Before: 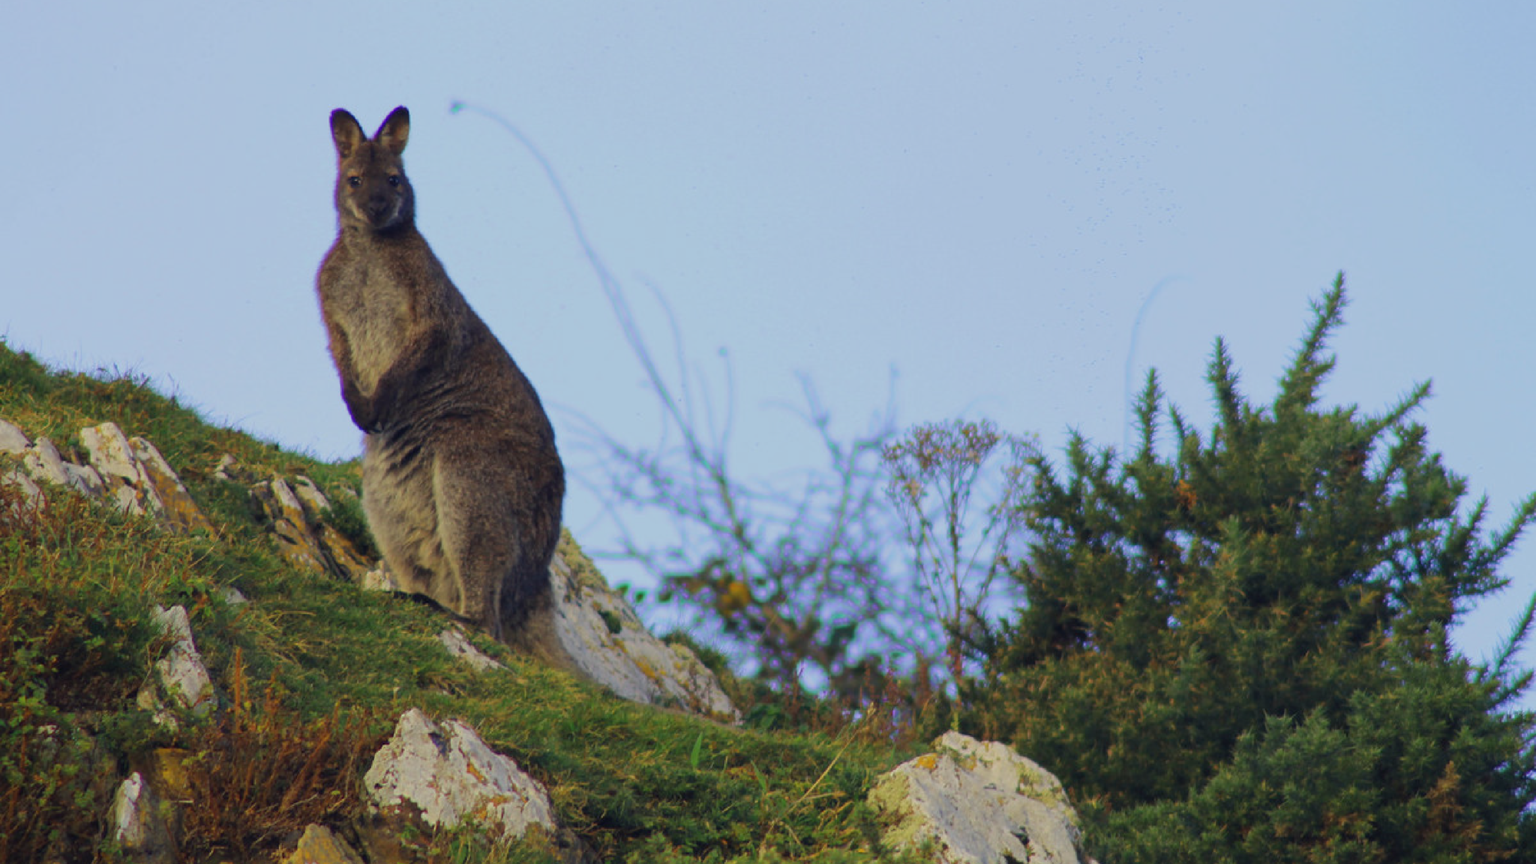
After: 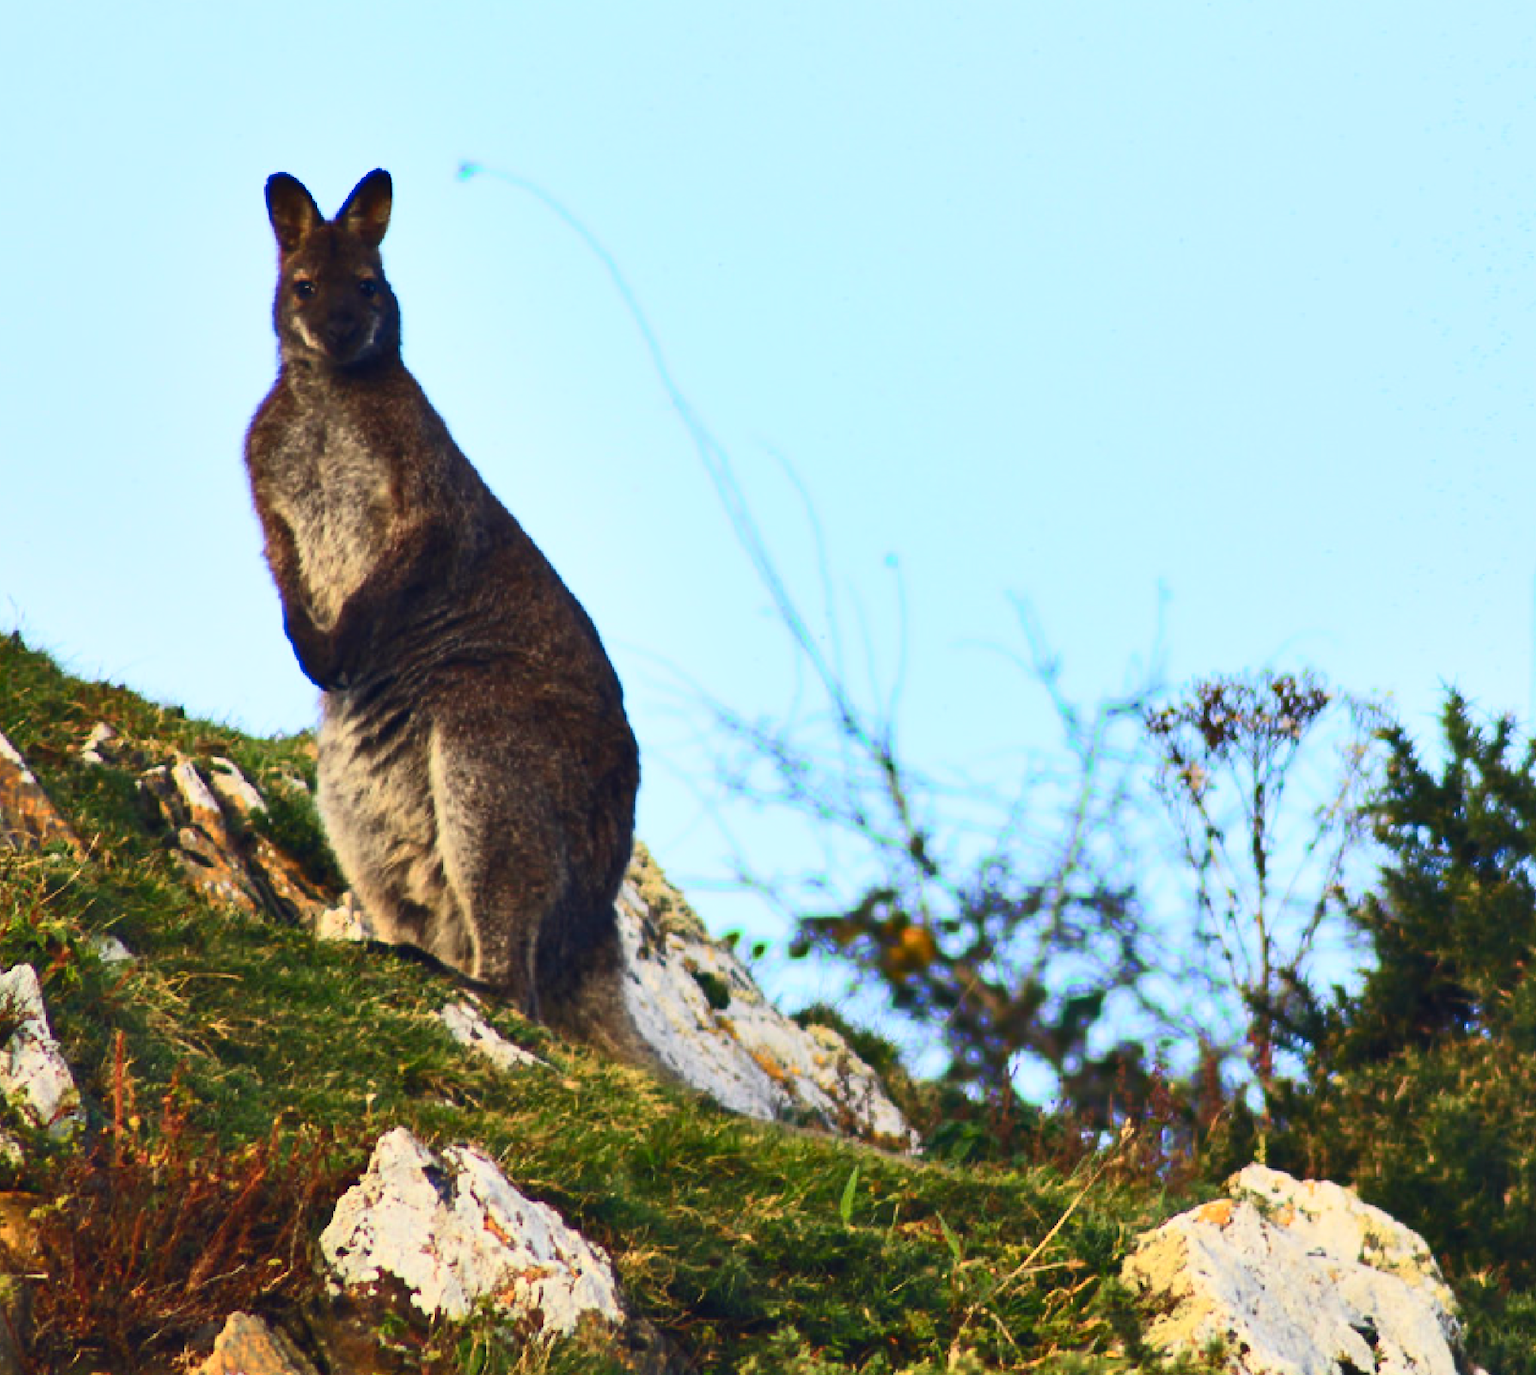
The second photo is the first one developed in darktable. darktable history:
crop: left 10.644%, right 26.528%
contrast brightness saturation: contrast 0.62, brightness 0.34, saturation 0.14
color zones: curves: ch1 [(0.235, 0.558) (0.75, 0.5)]; ch2 [(0.25, 0.462) (0.749, 0.457)], mix 40.67%
shadows and highlights: soften with gaussian
